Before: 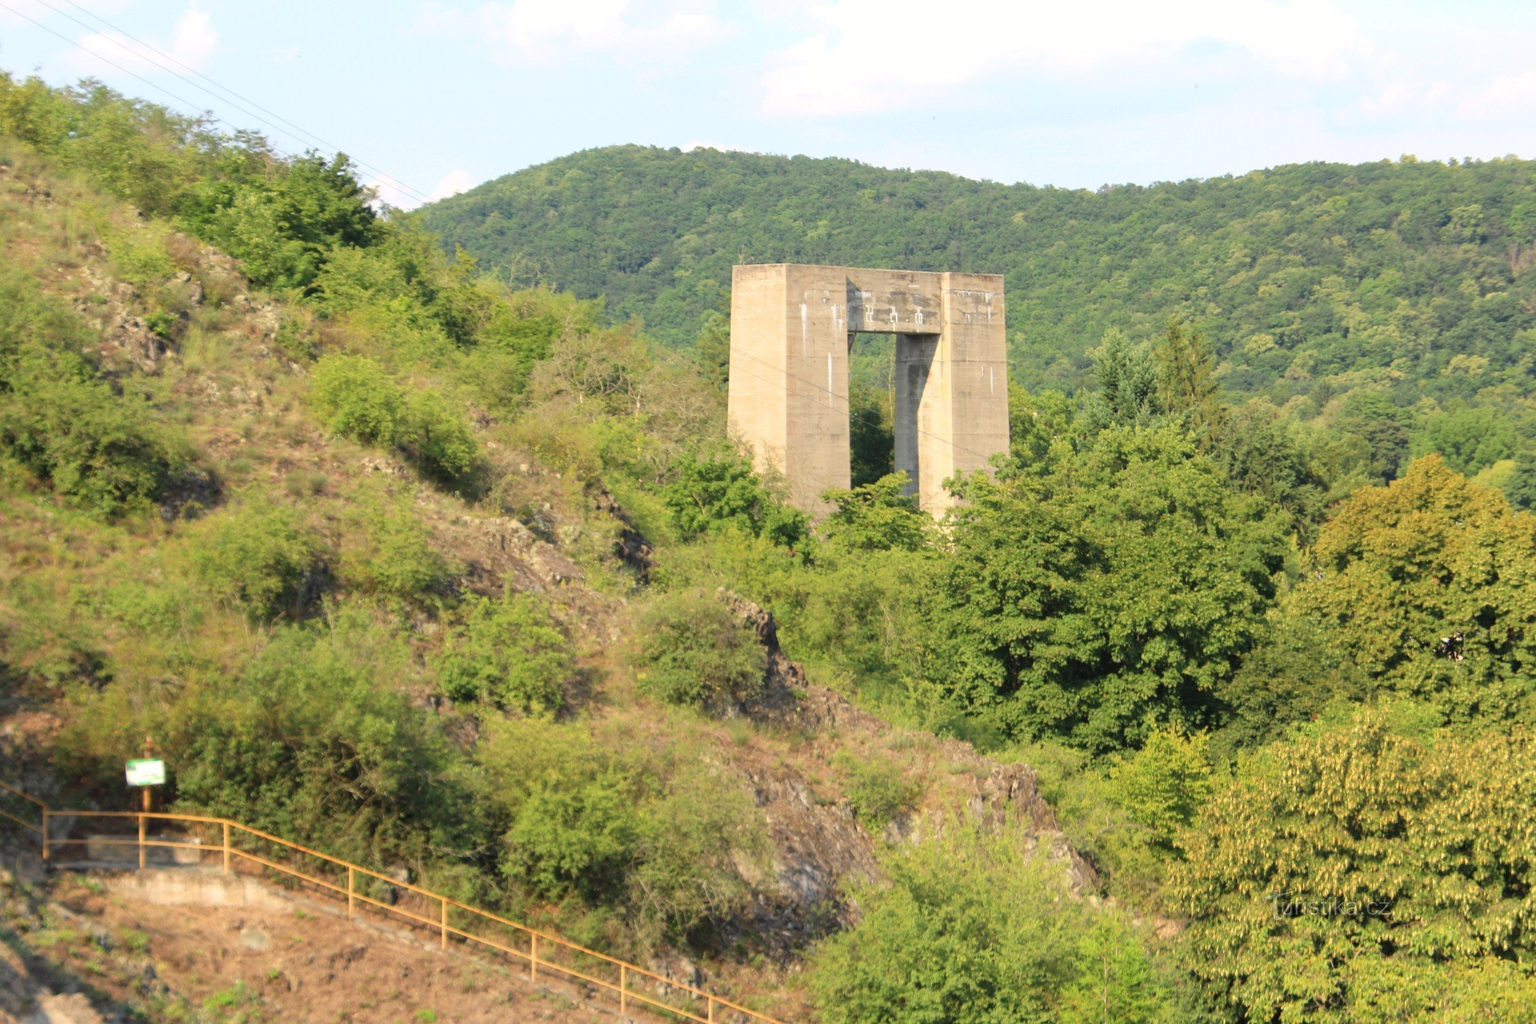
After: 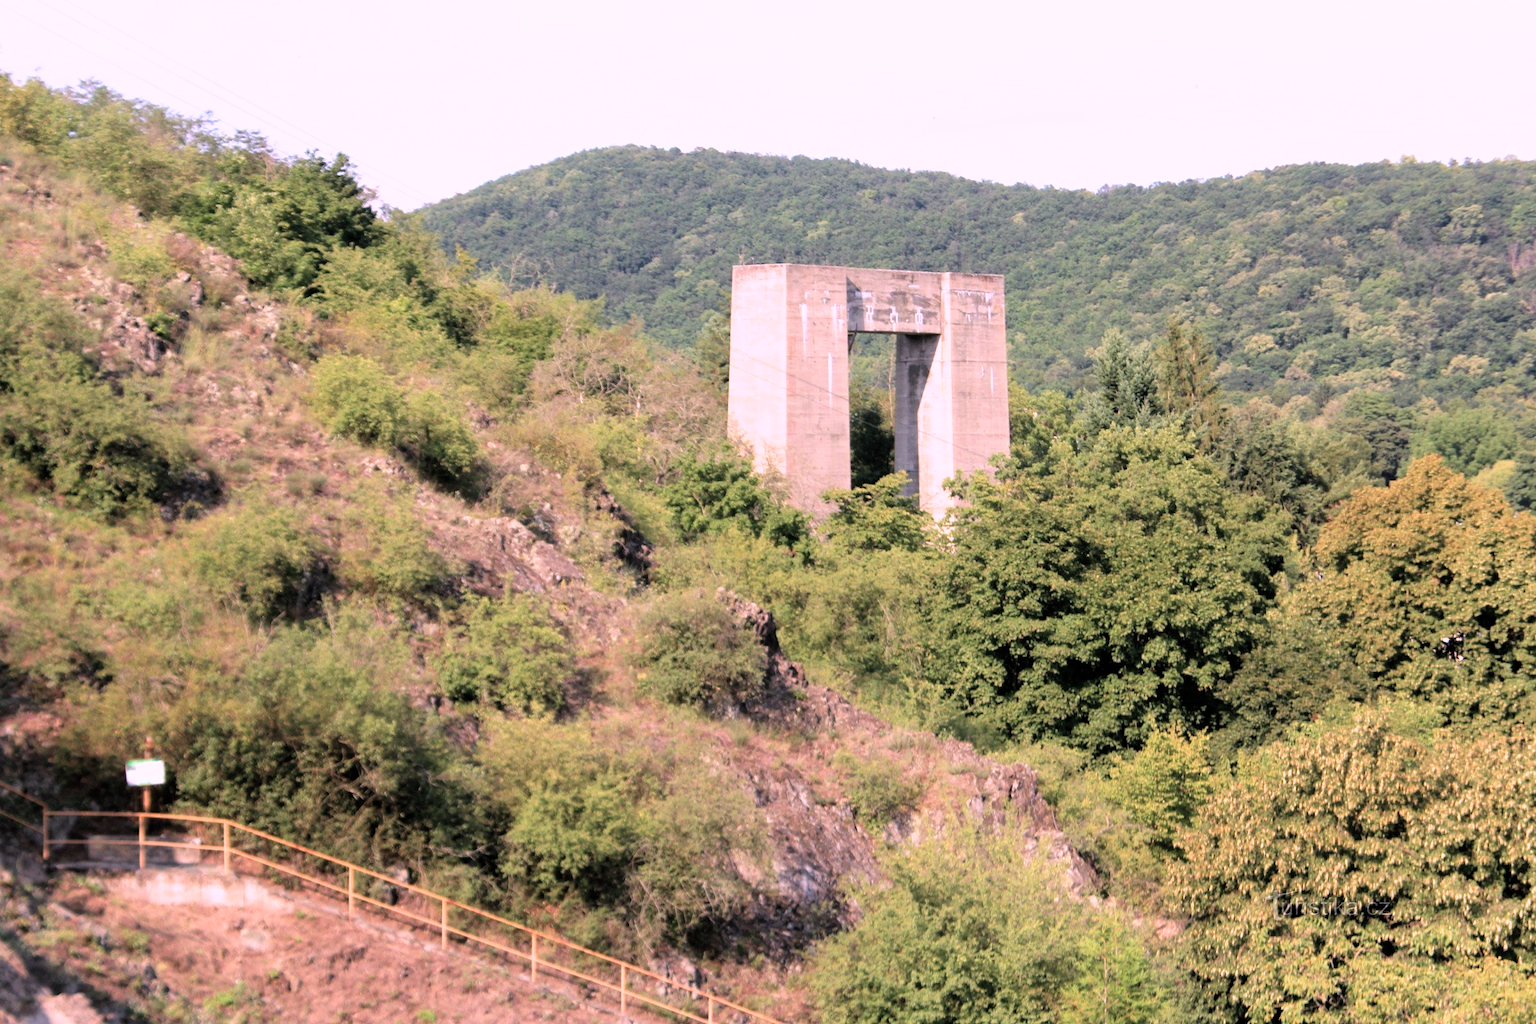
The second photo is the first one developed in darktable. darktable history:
filmic rgb: black relative exposure -8.72 EV, white relative exposure 2.71 EV, threshold 2.97 EV, target black luminance 0%, hardness 6.26, latitude 77.39%, contrast 1.326, shadows ↔ highlights balance -0.313%, color science v4 (2020), enable highlight reconstruction true
color correction: highlights a* 15.58, highlights b* -20.68
